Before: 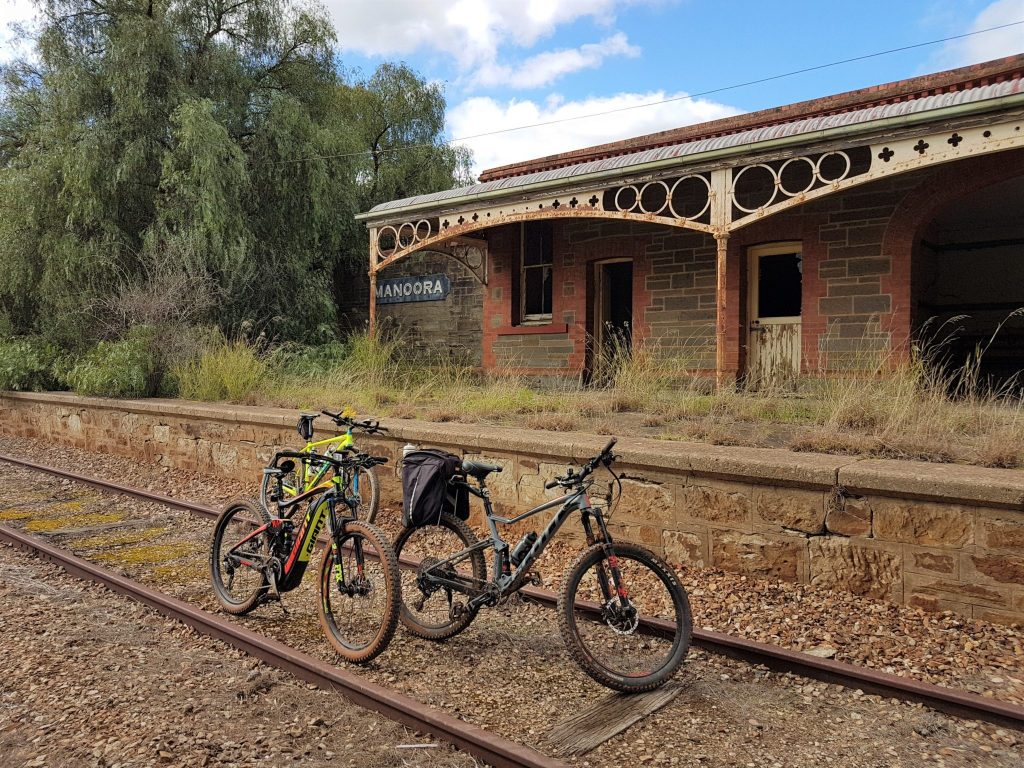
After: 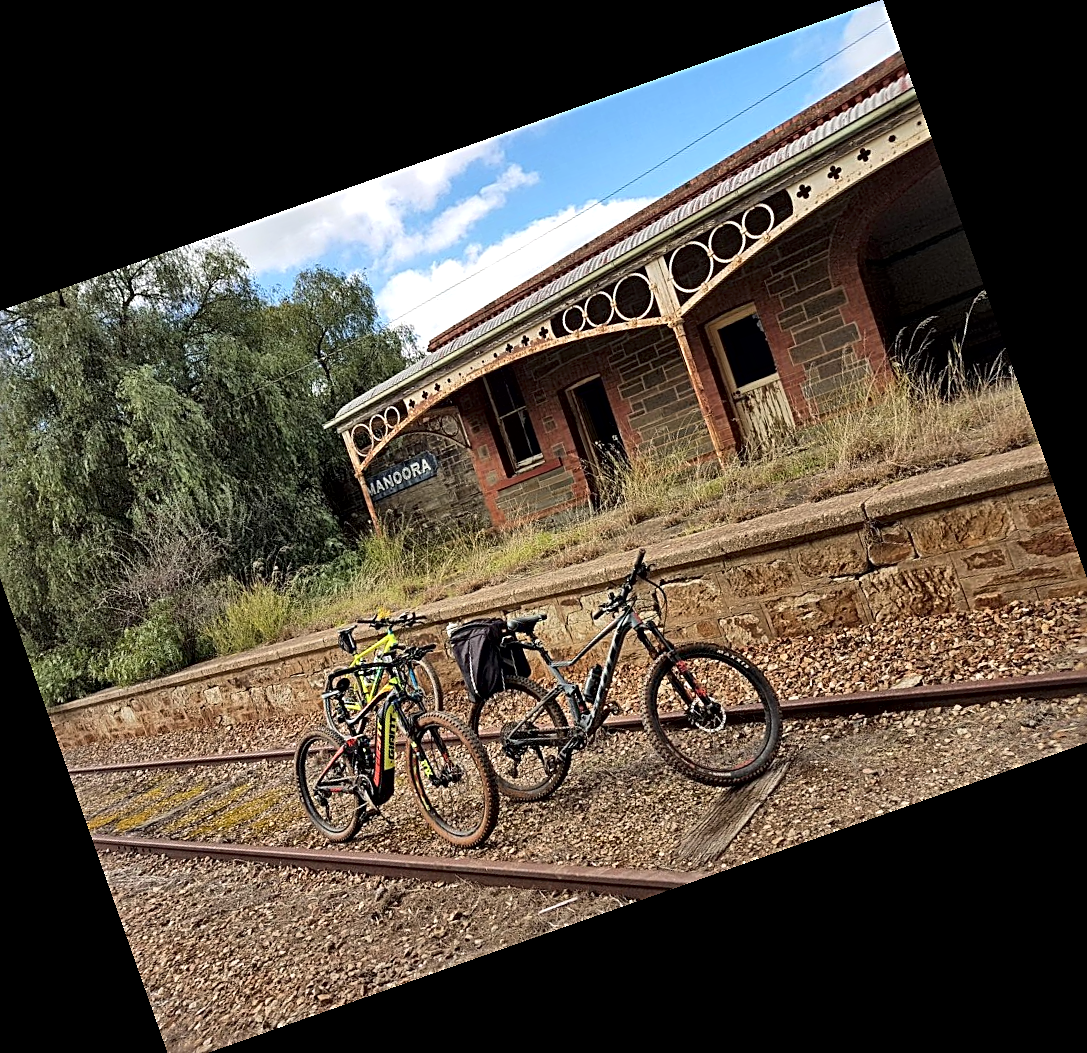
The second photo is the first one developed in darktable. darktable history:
local contrast: mode bilateral grid, contrast 25, coarseness 47, detail 151%, midtone range 0.2
crop and rotate: angle 19.43°, left 6.812%, right 4.125%, bottom 1.087%
sharpen: radius 2.584, amount 0.688
contrast brightness saturation: contrast 0.1, brightness 0.02, saturation 0.02
